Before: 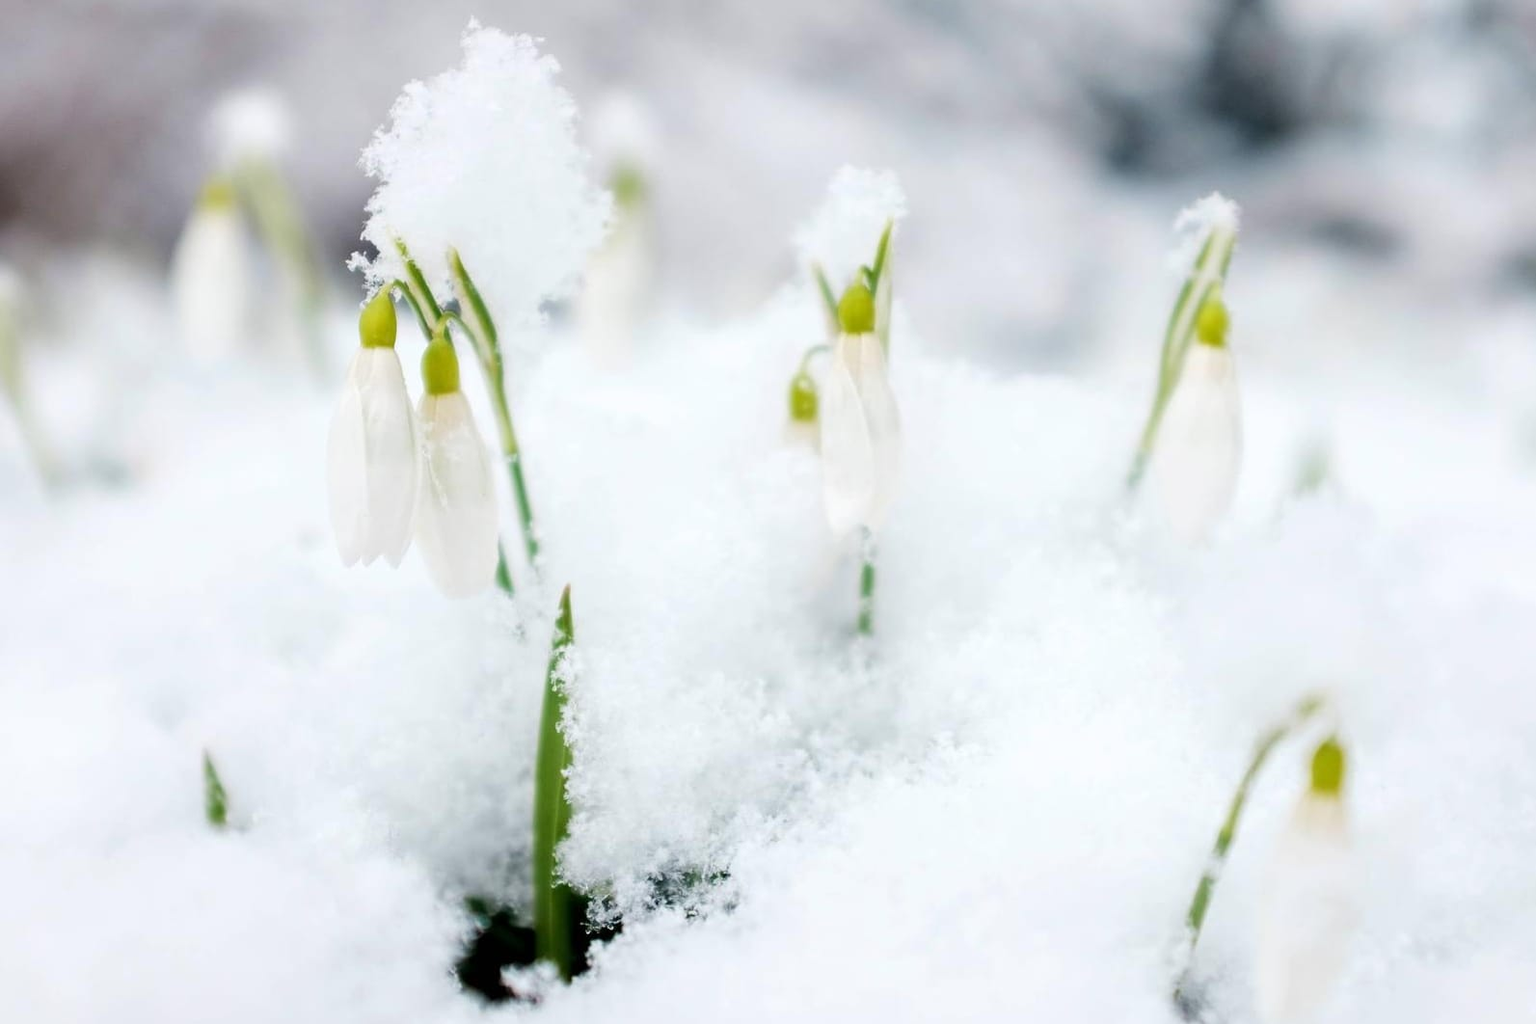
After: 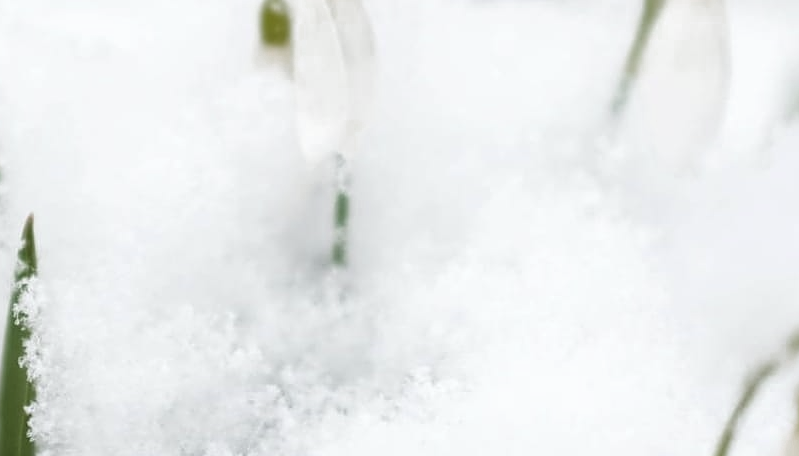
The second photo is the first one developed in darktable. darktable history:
crop: left 35.086%, top 36.919%, right 14.72%, bottom 20.053%
sharpen: on, module defaults
color zones: curves: ch0 [(0, 0.48) (0.209, 0.398) (0.305, 0.332) (0.429, 0.493) (0.571, 0.5) (0.714, 0.5) (0.857, 0.5) (1, 0.48)]; ch1 [(0, 0.736) (0.143, 0.625) (0.225, 0.371) (0.429, 0.256) (0.571, 0.241) (0.714, 0.213) (0.857, 0.48) (1, 0.736)]; ch2 [(0, 0.448) (0.143, 0.498) (0.286, 0.5) (0.429, 0.5) (0.571, 0.5) (0.714, 0.5) (0.857, 0.5) (1, 0.448)]
